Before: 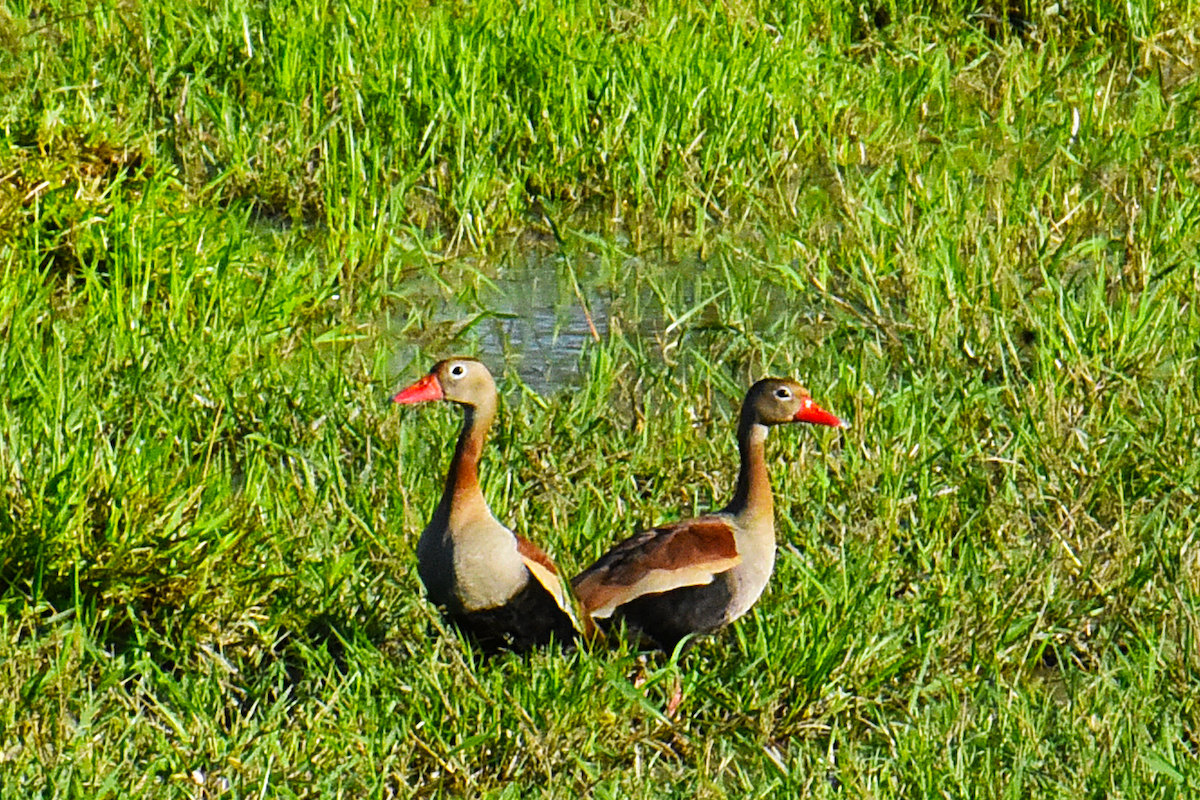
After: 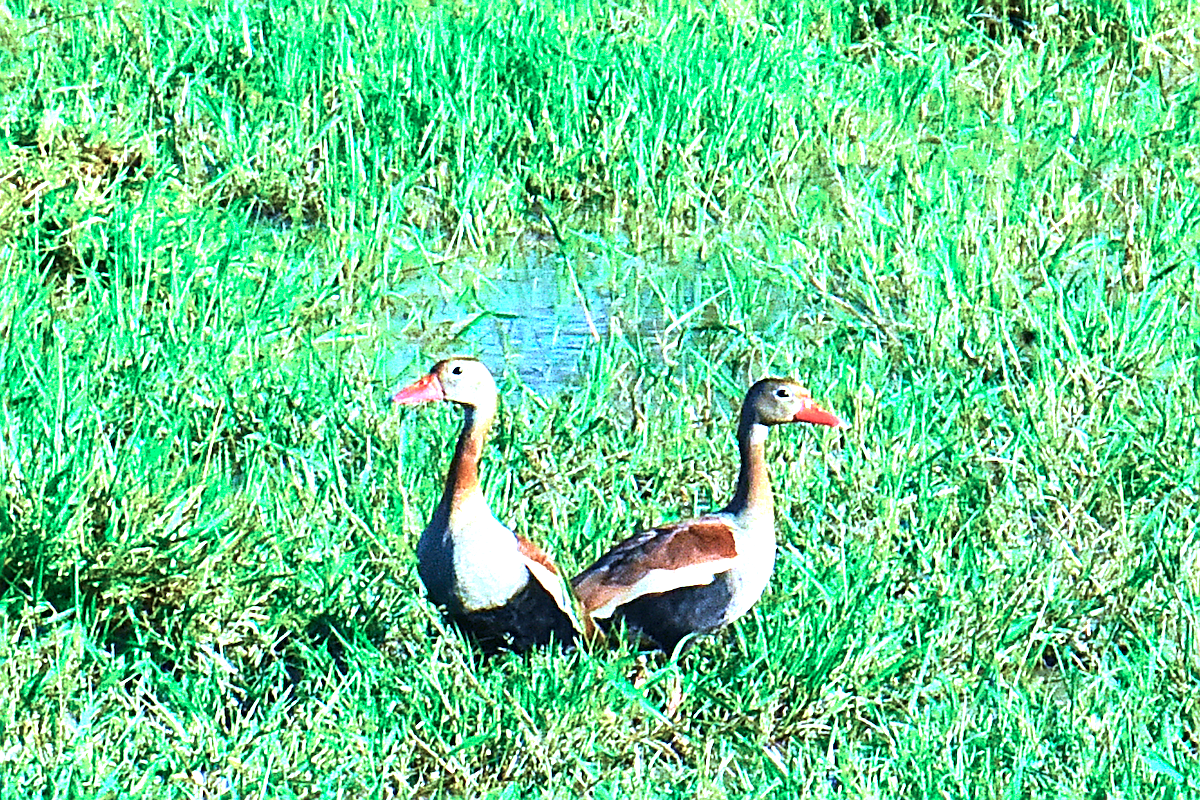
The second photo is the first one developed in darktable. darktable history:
exposure: black level correction 0, exposure 1.55 EV, compensate exposure bias true, compensate highlight preservation false
sharpen: on, module defaults
color calibration: illuminant as shot in camera, x 0.442, y 0.413, temperature 2903.13 K
shadows and highlights: shadows -30, highlights 30
